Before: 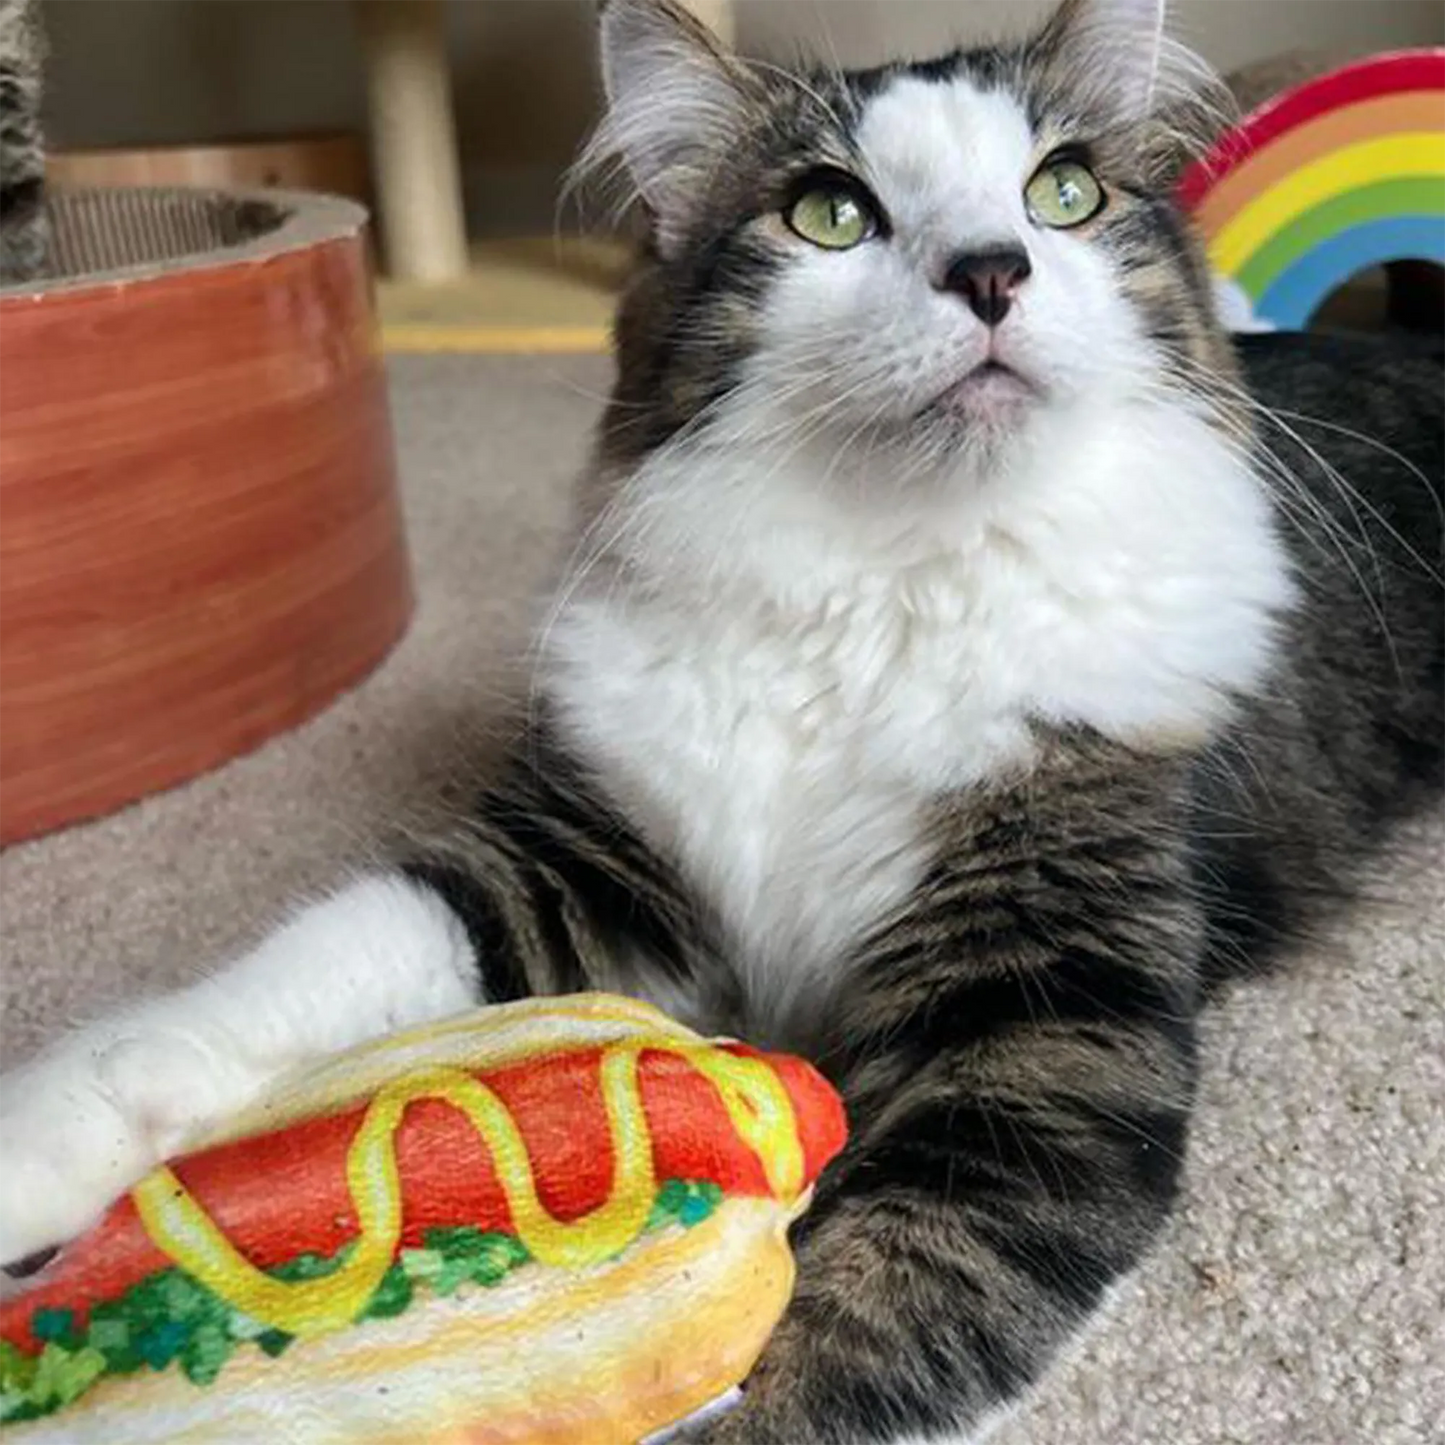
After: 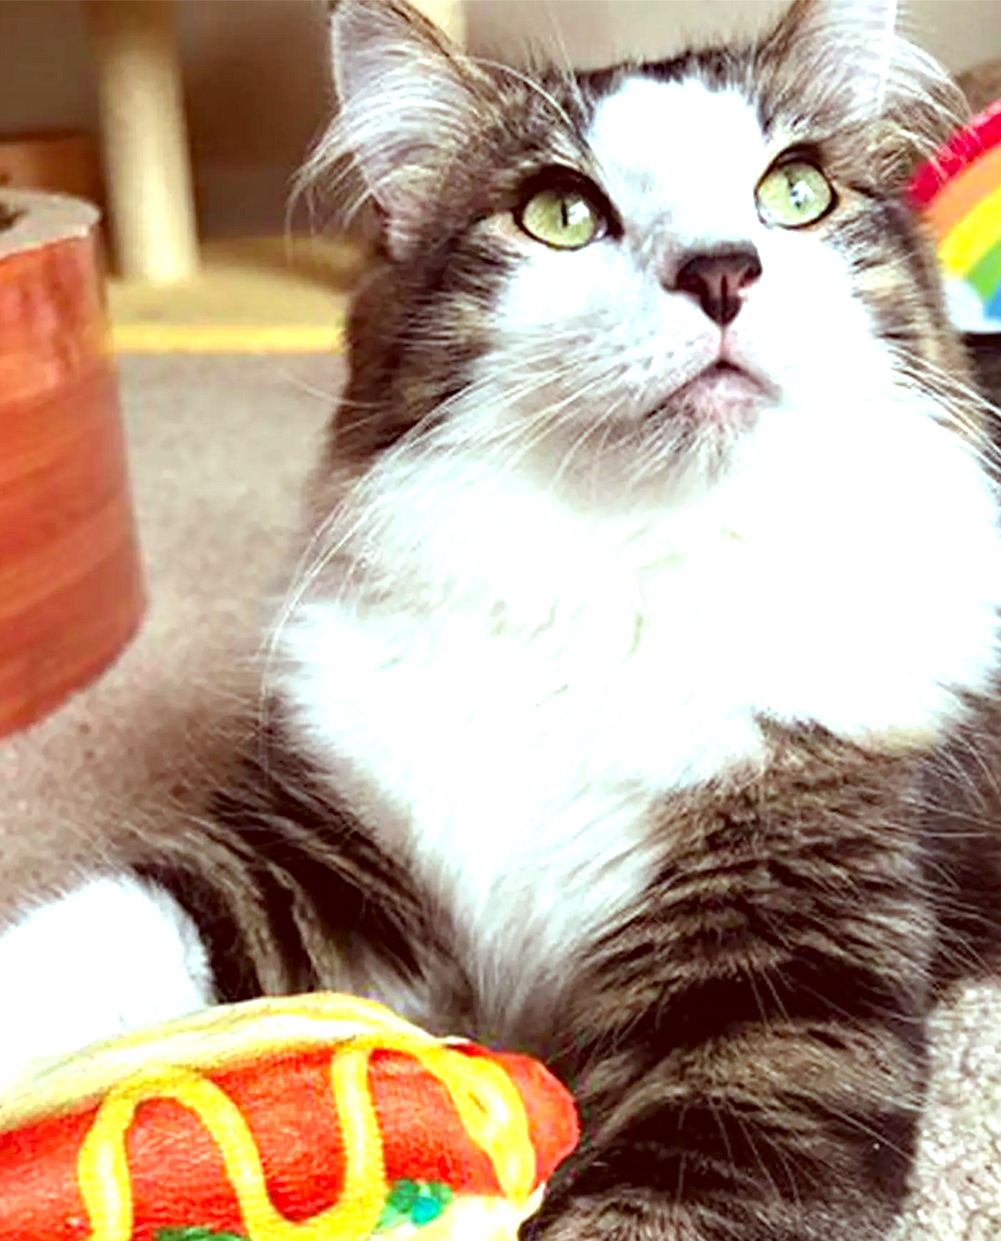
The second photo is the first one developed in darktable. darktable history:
exposure: black level correction 0, exposure 1.199 EV, compensate exposure bias true, compensate highlight preservation false
crop: left 18.631%, right 12.08%, bottom 14.057%
color correction: highlights a* -7.17, highlights b* -0.148, shadows a* 20.64, shadows b* 11.35
haze removal: compatibility mode true, adaptive false
